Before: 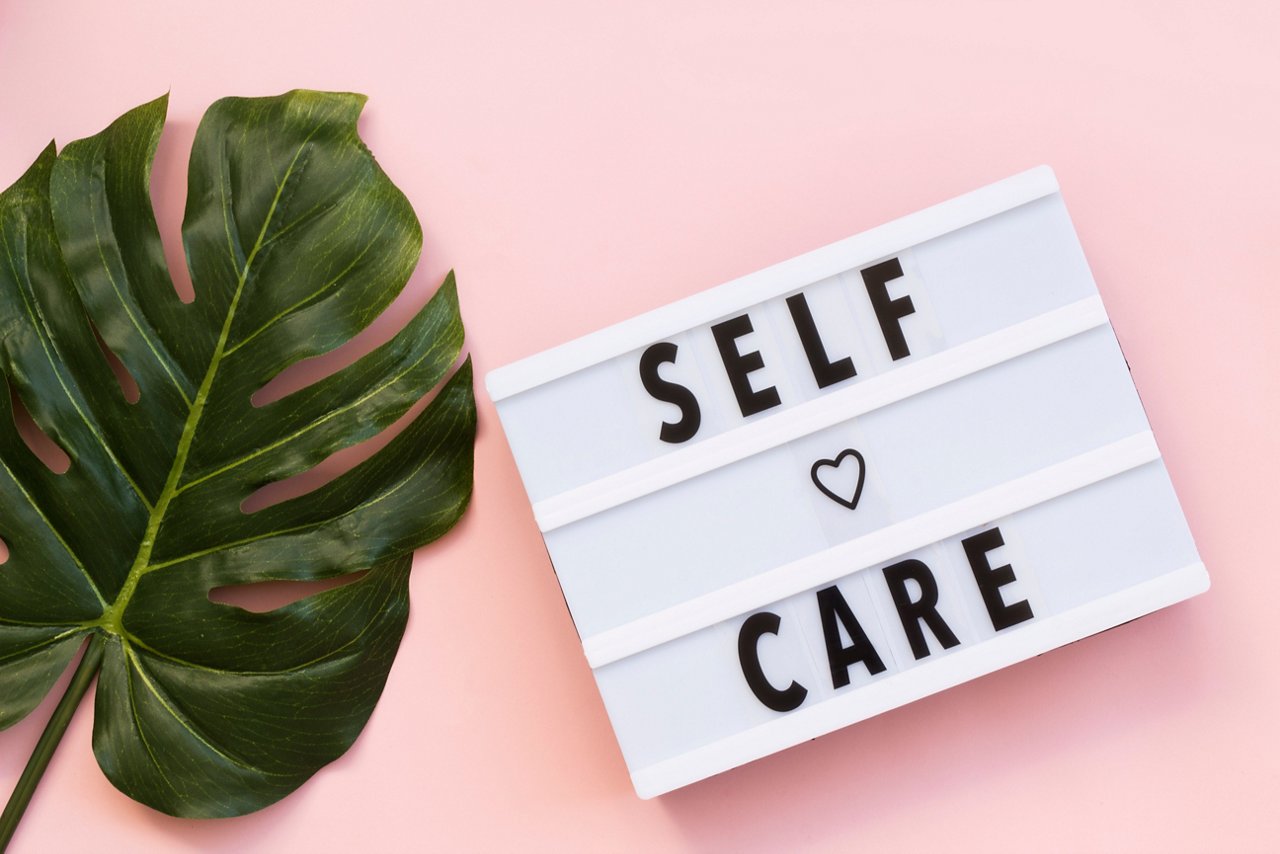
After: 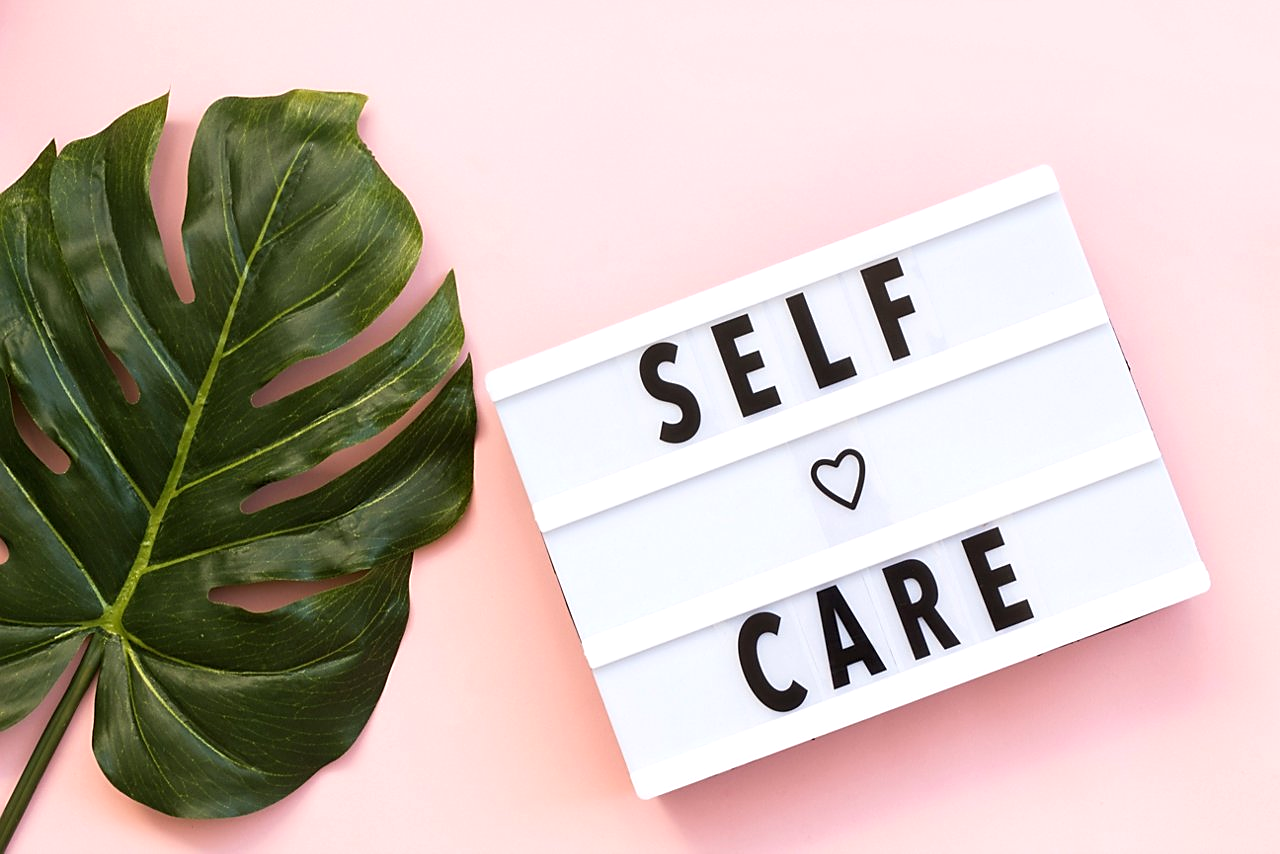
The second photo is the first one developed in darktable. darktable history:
sharpen: on, module defaults
exposure: exposure 0.258 EV, compensate highlight preservation false
